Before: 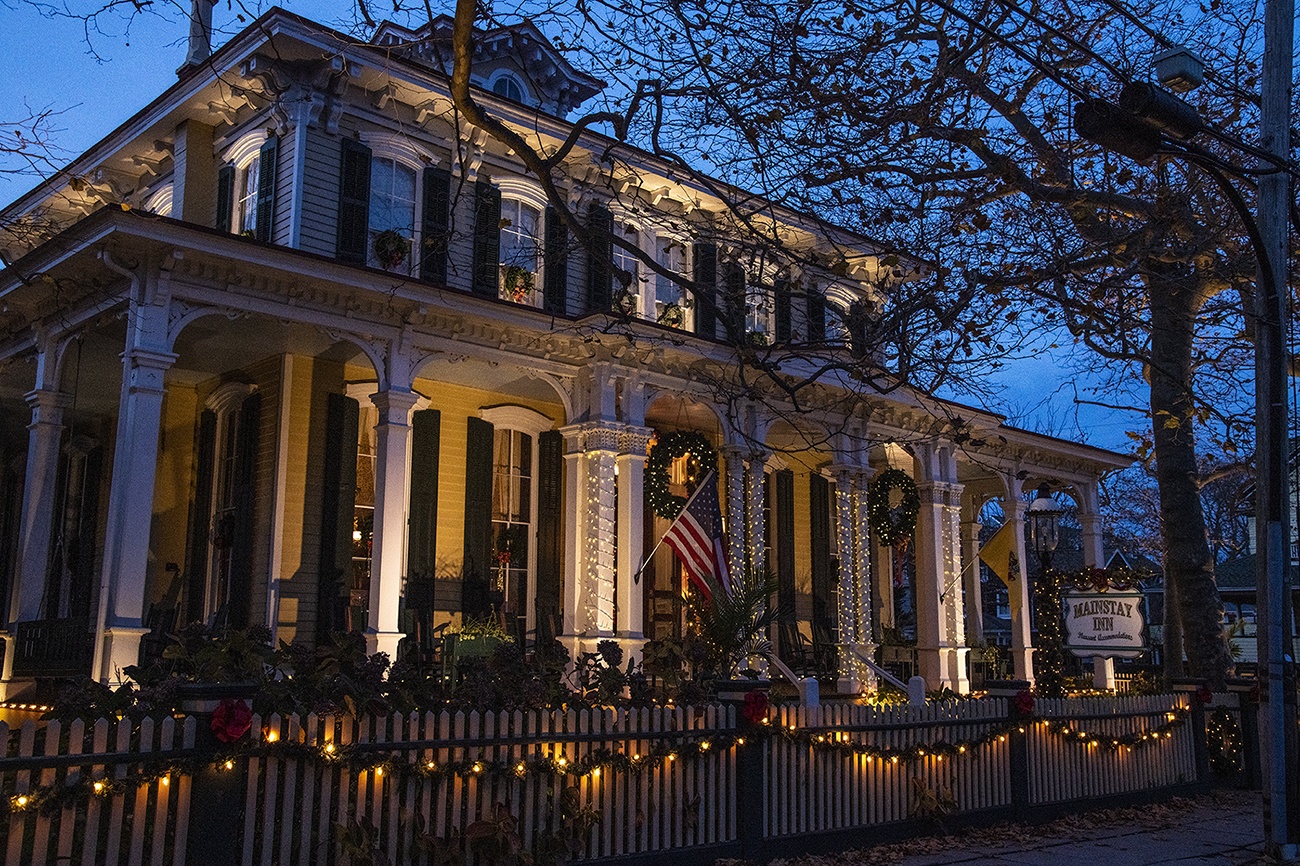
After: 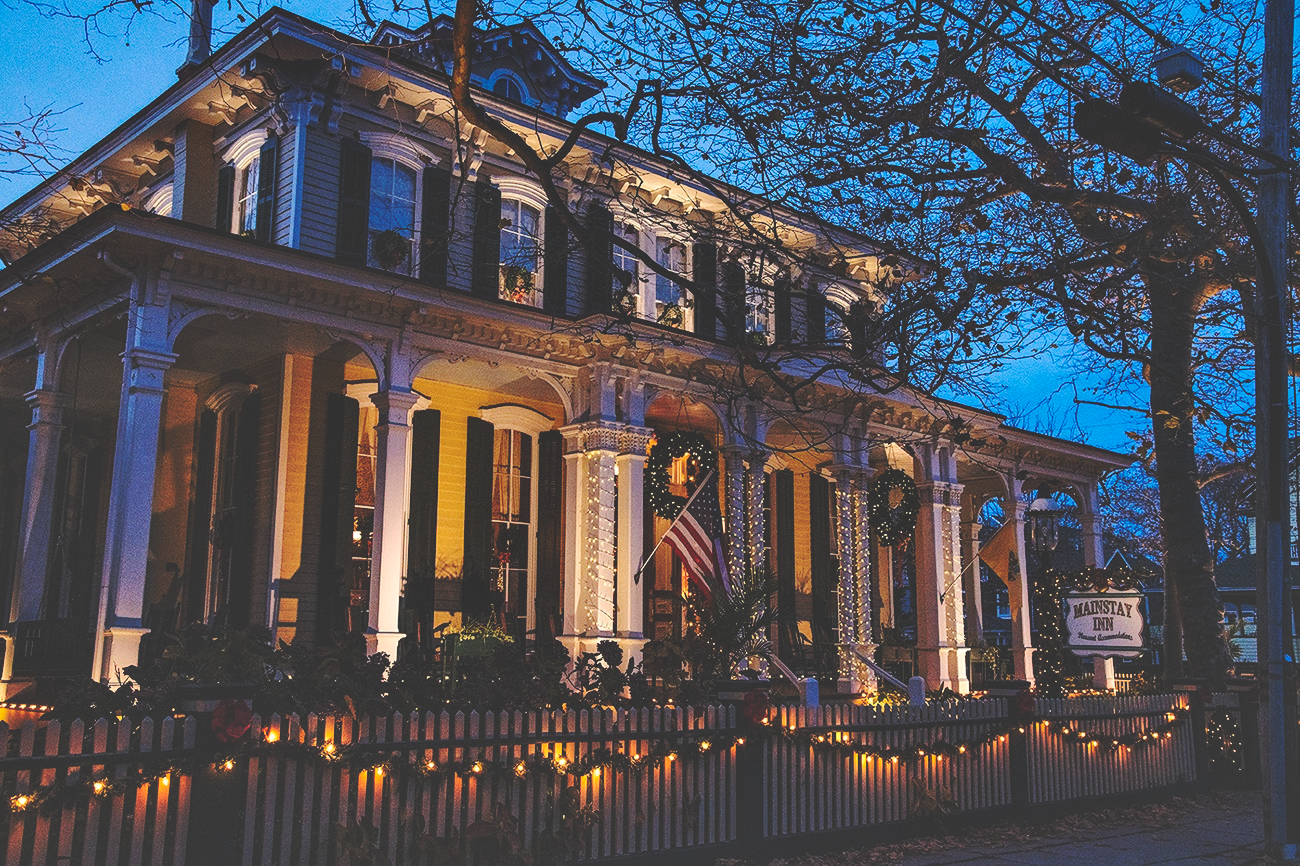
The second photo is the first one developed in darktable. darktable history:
shadows and highlights: shadows 49.28, highlights -41.11, soften with gaussian
base curve: curves: ch0 [(0, 0.024) (0.055, 0.065) (0.121, 0.166) (0.236, 0.319) (0.693, 0.726) (1, 1)], preserve colors none
